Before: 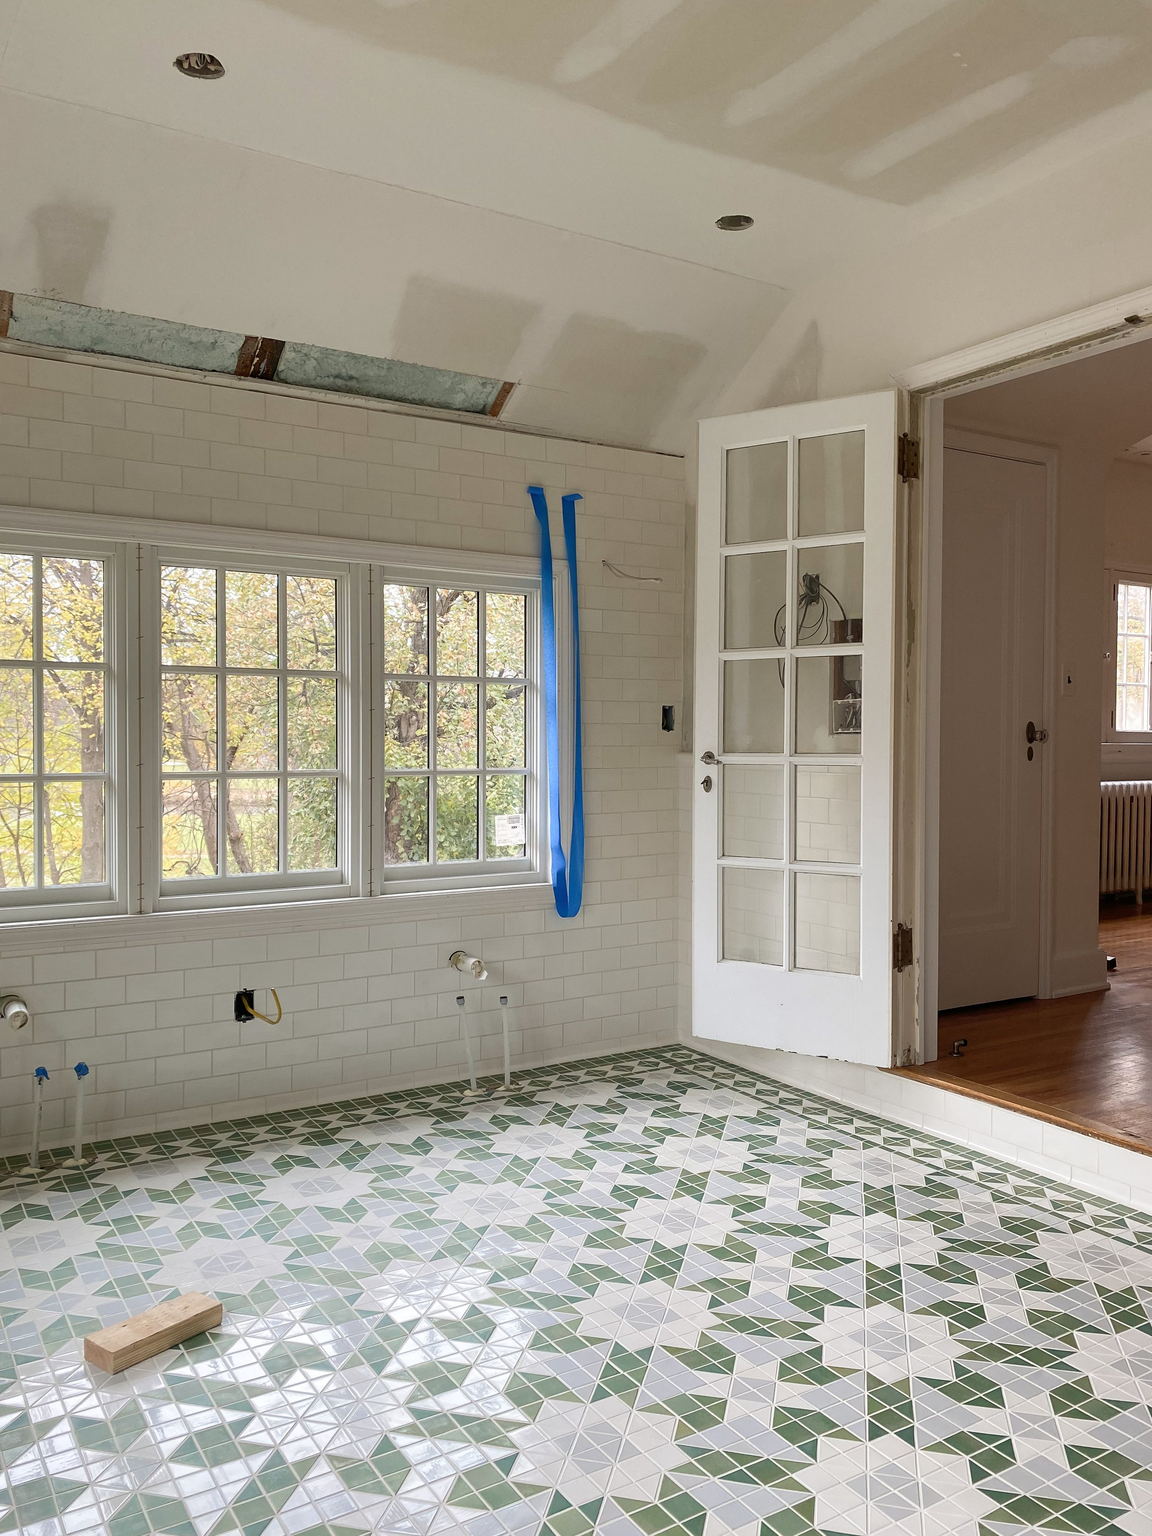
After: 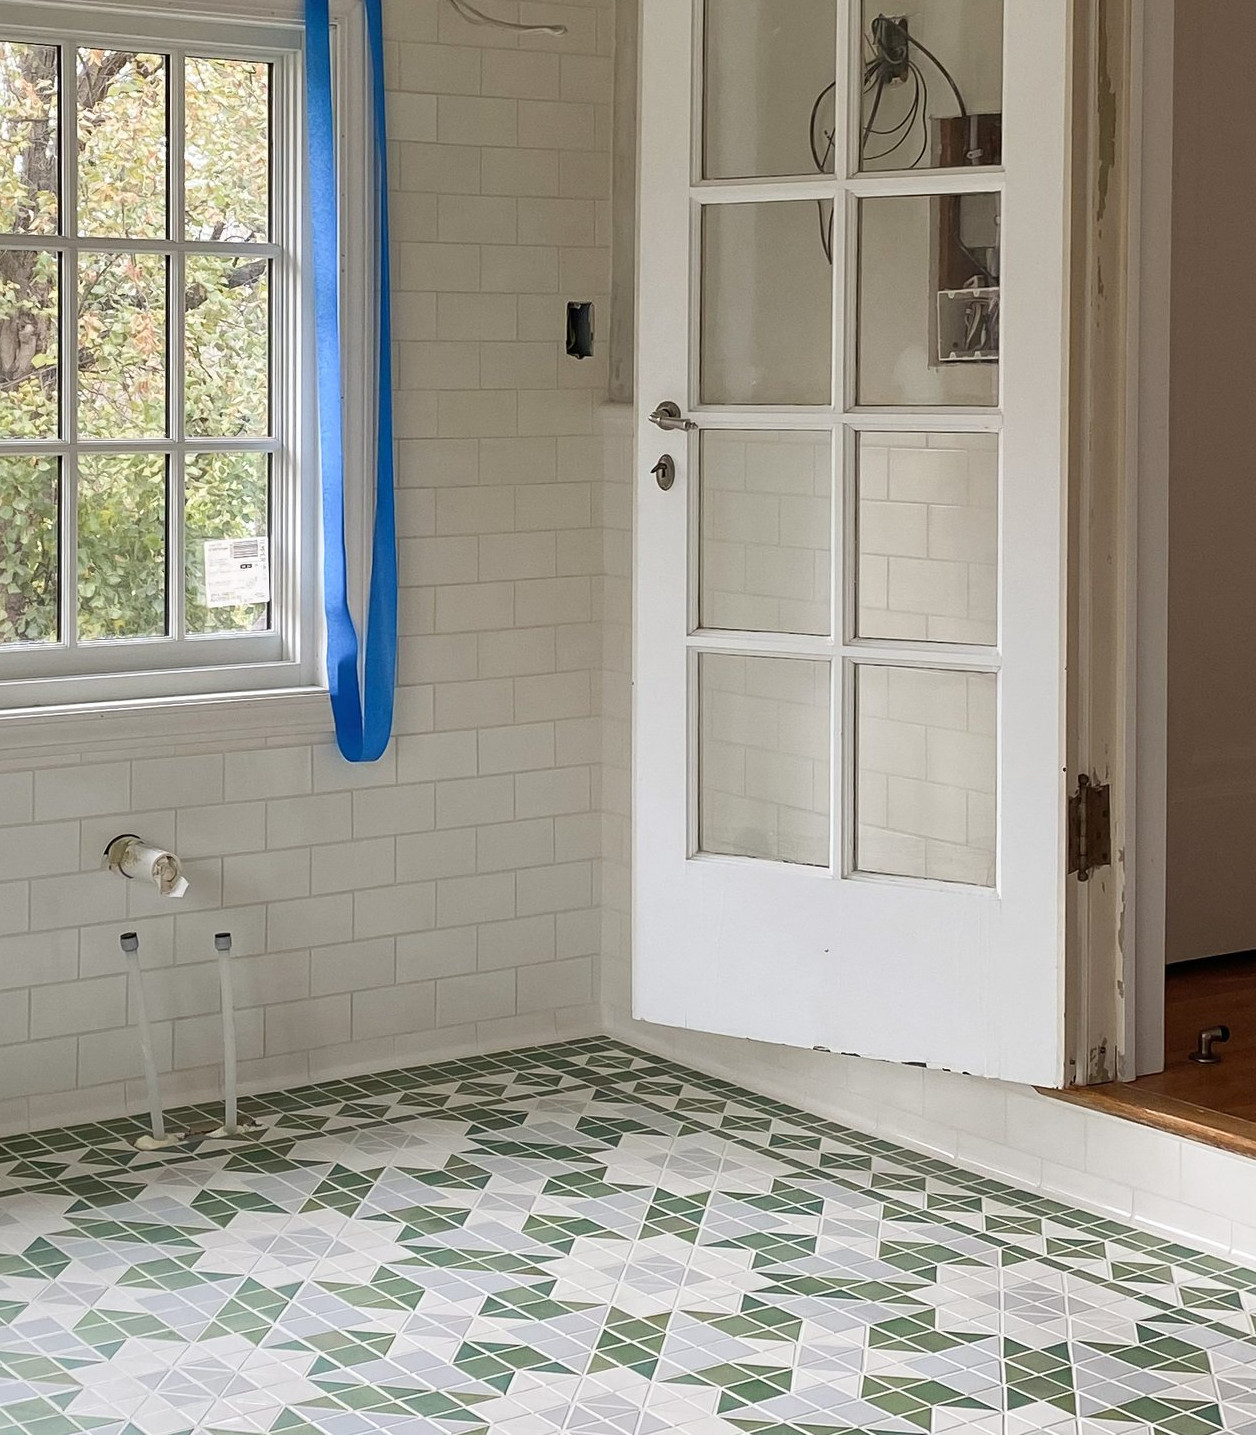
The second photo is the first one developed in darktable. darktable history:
crop: left 34.825%, top 36.88%, right 14.916%, bottom 20.049%
